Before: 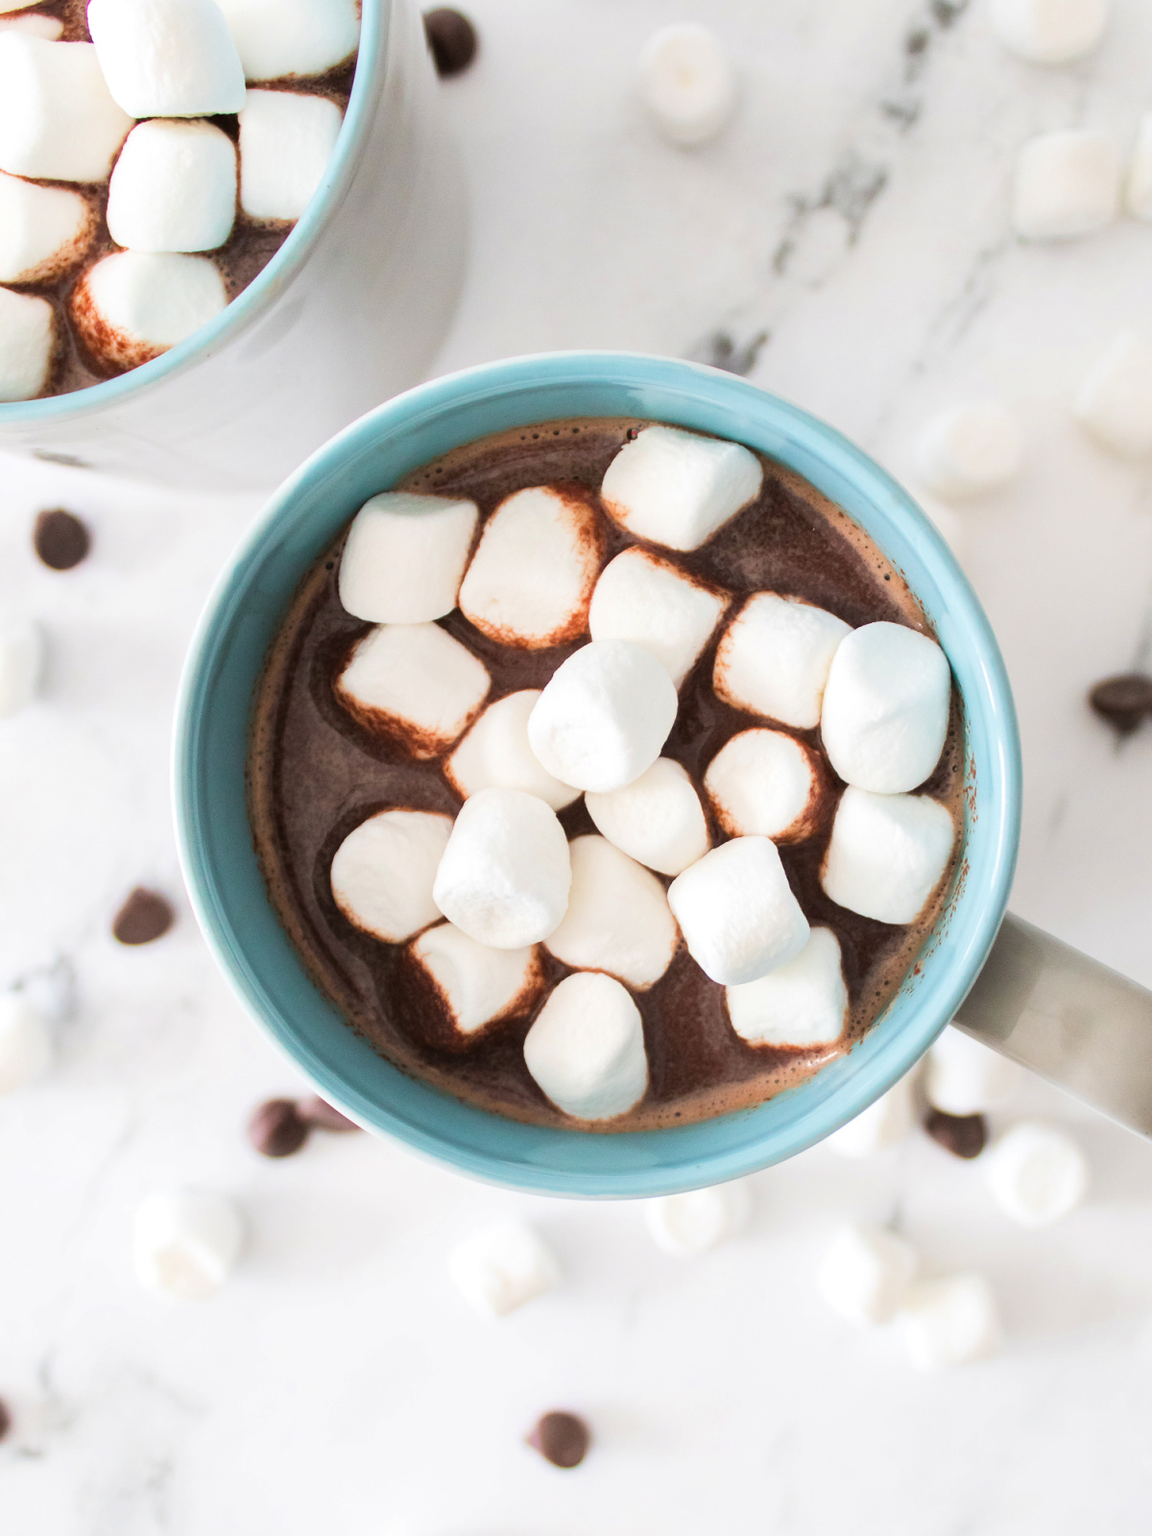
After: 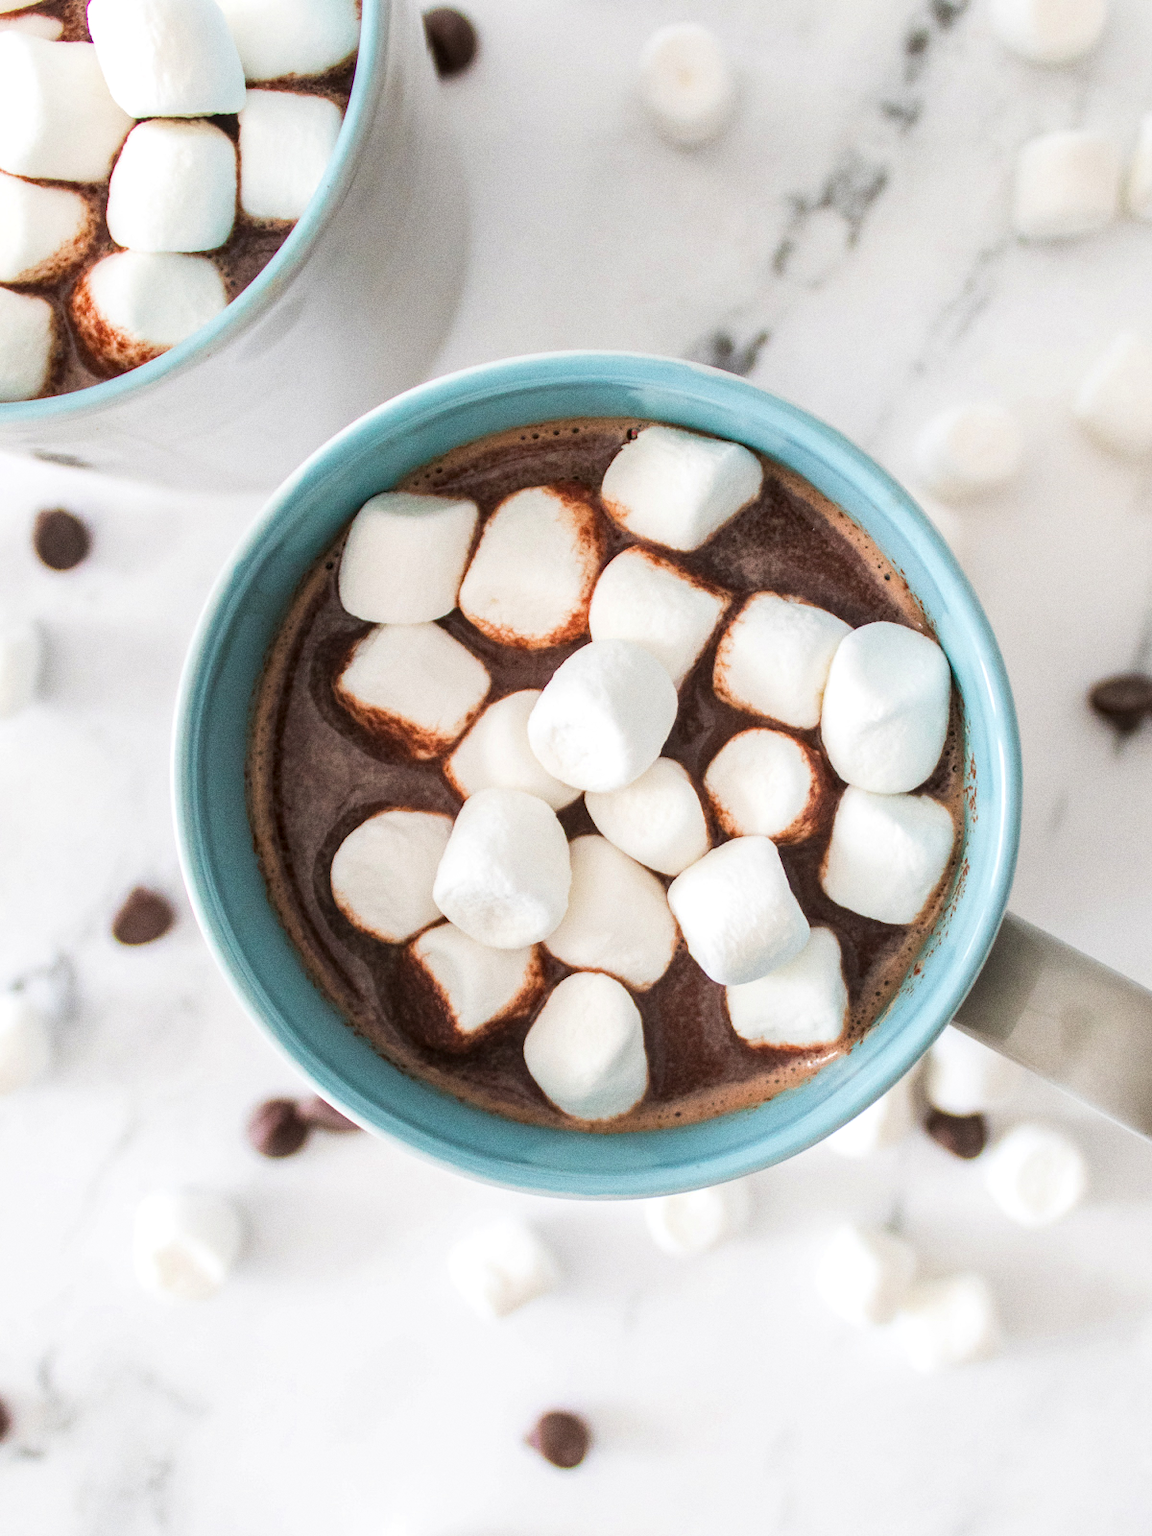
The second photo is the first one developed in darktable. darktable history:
local contrast: detail 130%
exposure: compensate highlight preservation false
grain: coarseness 0.09 ISO
